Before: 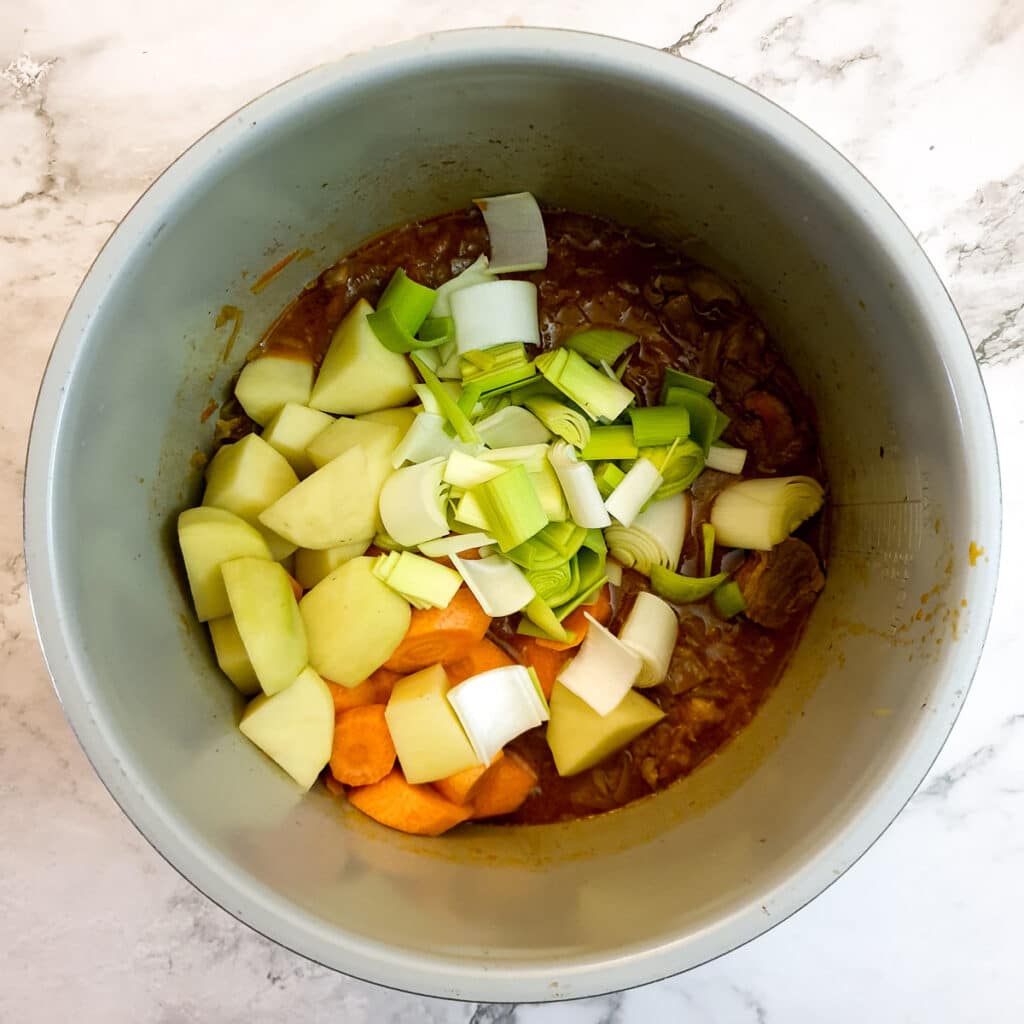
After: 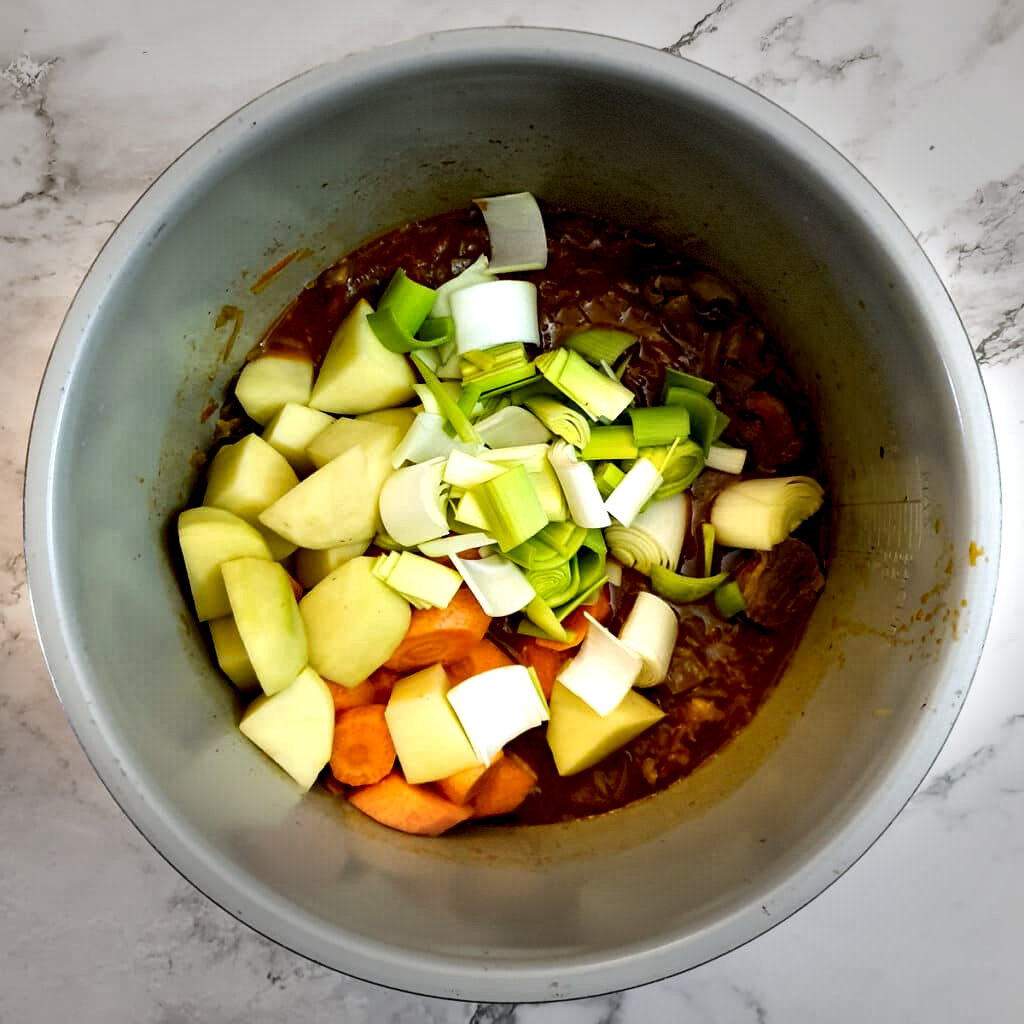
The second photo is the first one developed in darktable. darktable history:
vignetting: fall-off start 78.65%, width/height ratio 1.328, dithering 8-bit output
contrast equalizer: y [[0.6 ×6], [0.55 ×6], [0 ×6], [0 ×6], [0 ×6]]
